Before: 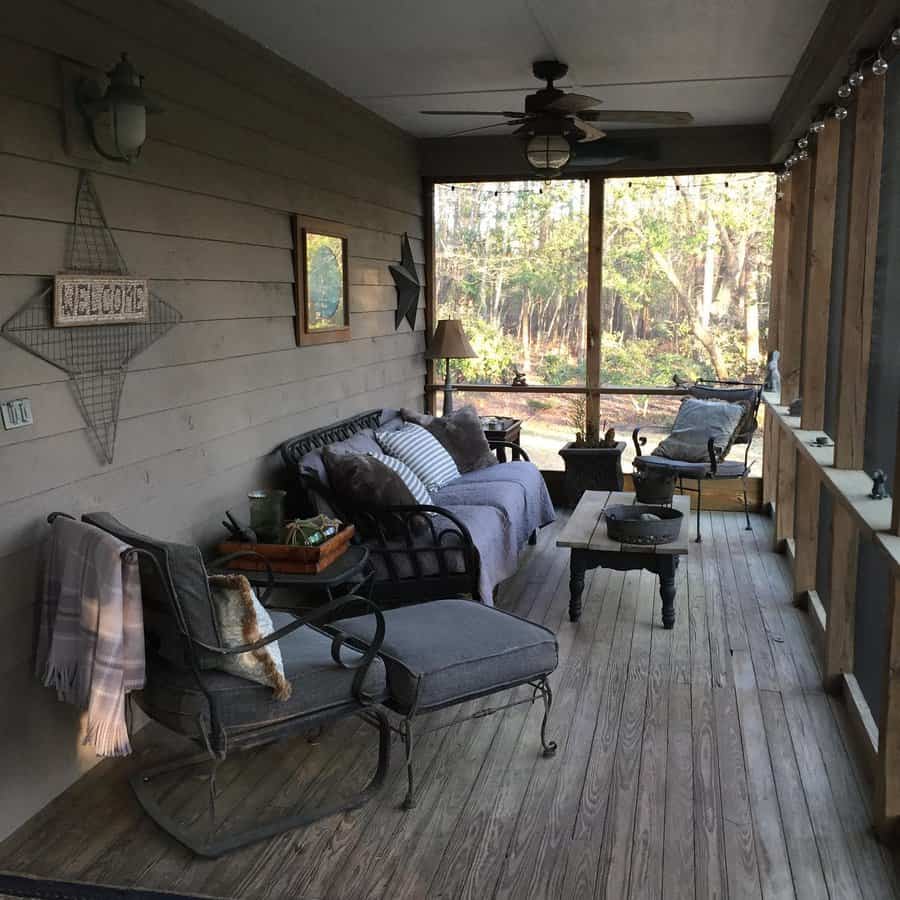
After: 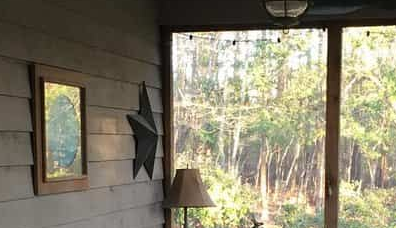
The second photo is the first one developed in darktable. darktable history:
crop: left 29.114%, top 16.801%, right 26.791%, bottom 57.835%
